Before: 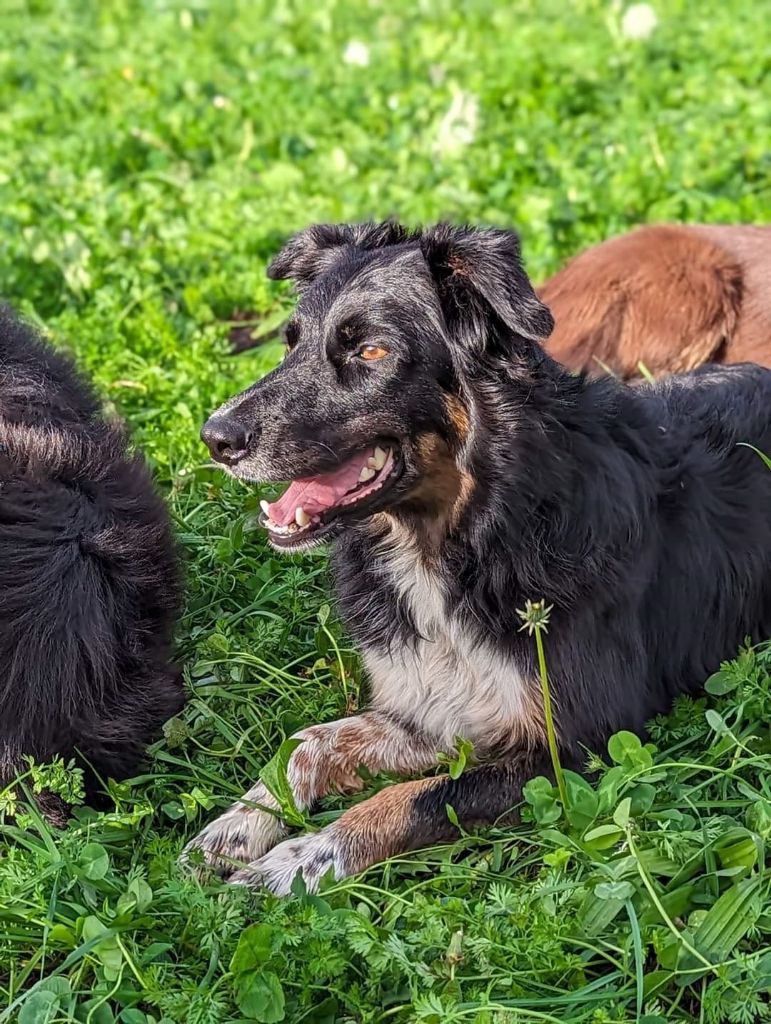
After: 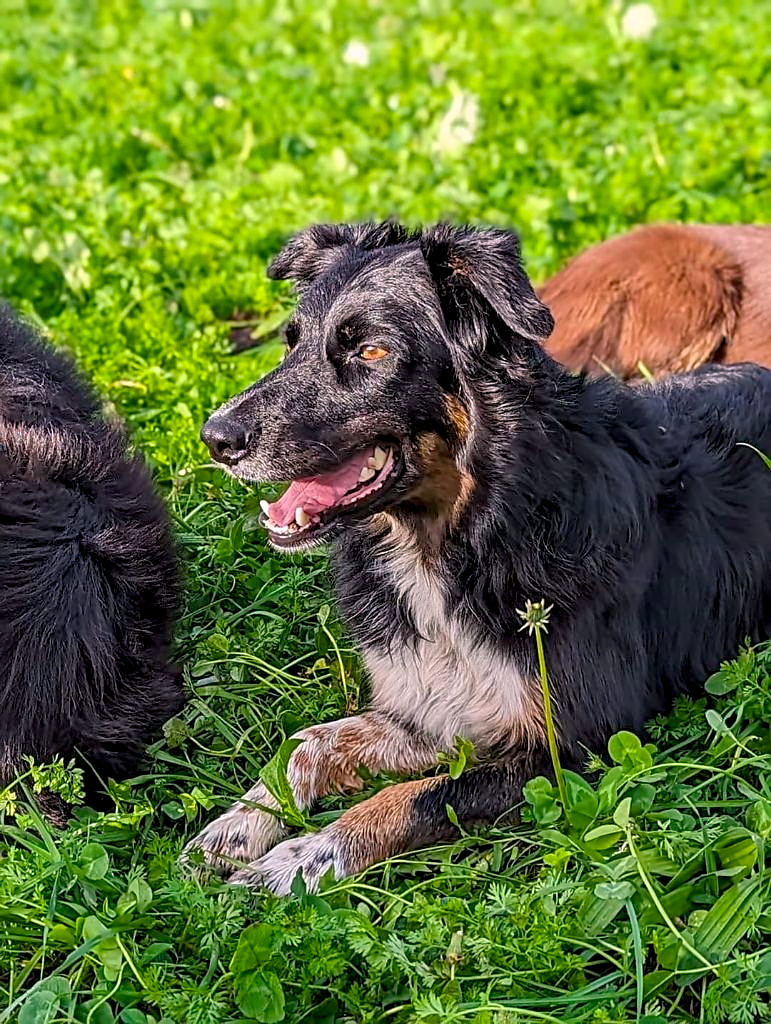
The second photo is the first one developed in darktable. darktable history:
color balance rgb: shadows lift › chroma 2%, shadows lift › hue 217.2°, power › chroma 0.25%, power › hue 60°, highlights gain › chroma 1.5%, highlights gain › hue 309.6°, global offset › luminance -0.5%, perceptual saturation grading › global saturation 15%, global vibrance 20%
sharpen: on, module defaults
